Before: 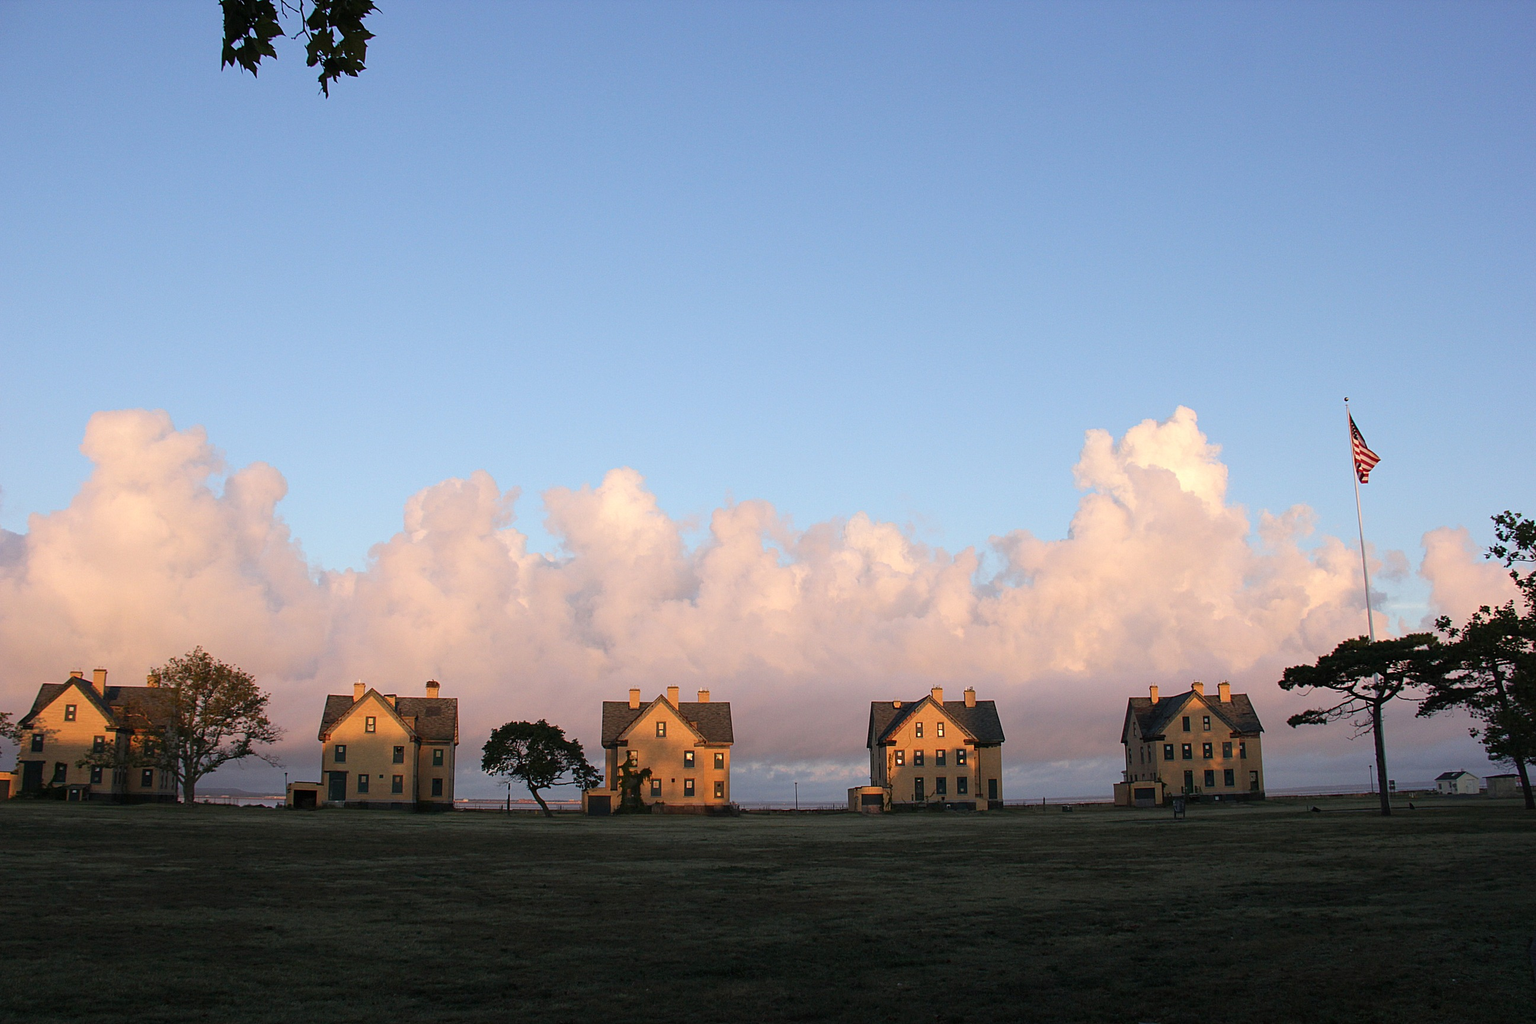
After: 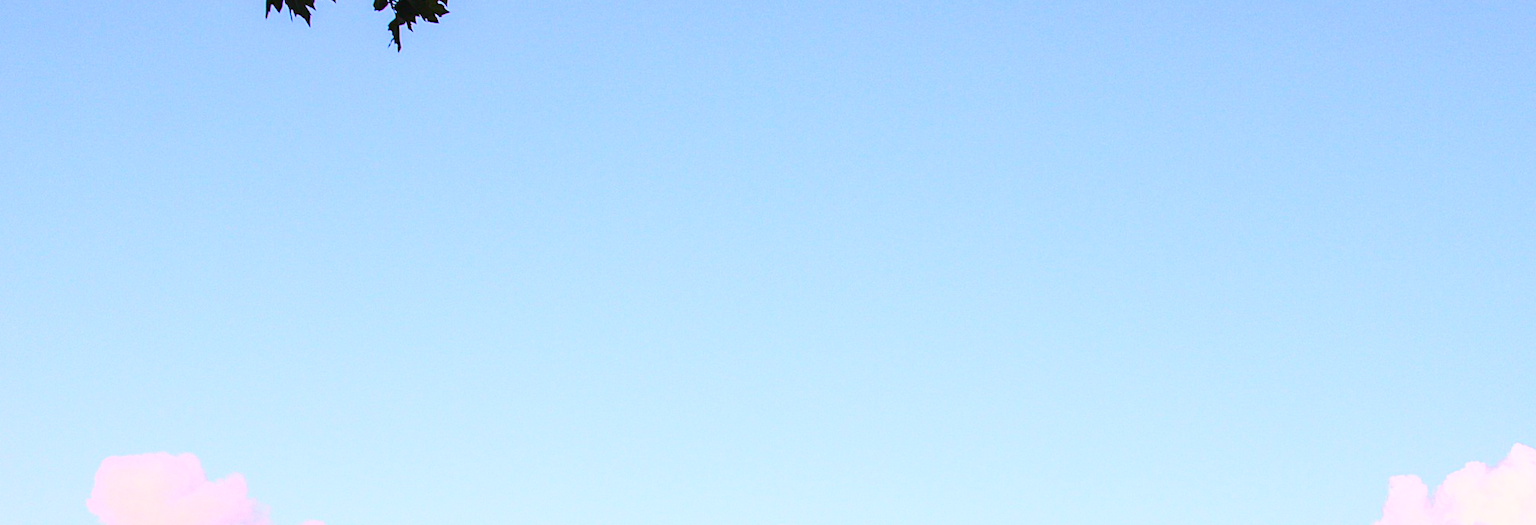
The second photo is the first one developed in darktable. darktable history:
white balance: red 1.042, blue 1.17
crop: left 0.579%, top 7.627%, right 23.167%, bottom 54.275%
rotate and perspective: lens shift (horizontal) -0.055, automatic cropping off
local contrast: detail 130%
base curve: curves: ch0 [(0, 0) (0.025, 0.046) (0.112, 0.277) (0.467, 0.74) (0.814, 0.929) (1, 0.942)]
contrast brightness saturation: contrast 0.2, brightness -0.11, saturation 0.1
shadows and highlights: shadows 29.61, highlights -30.47, low approximation 0.01, soften with gaussian
